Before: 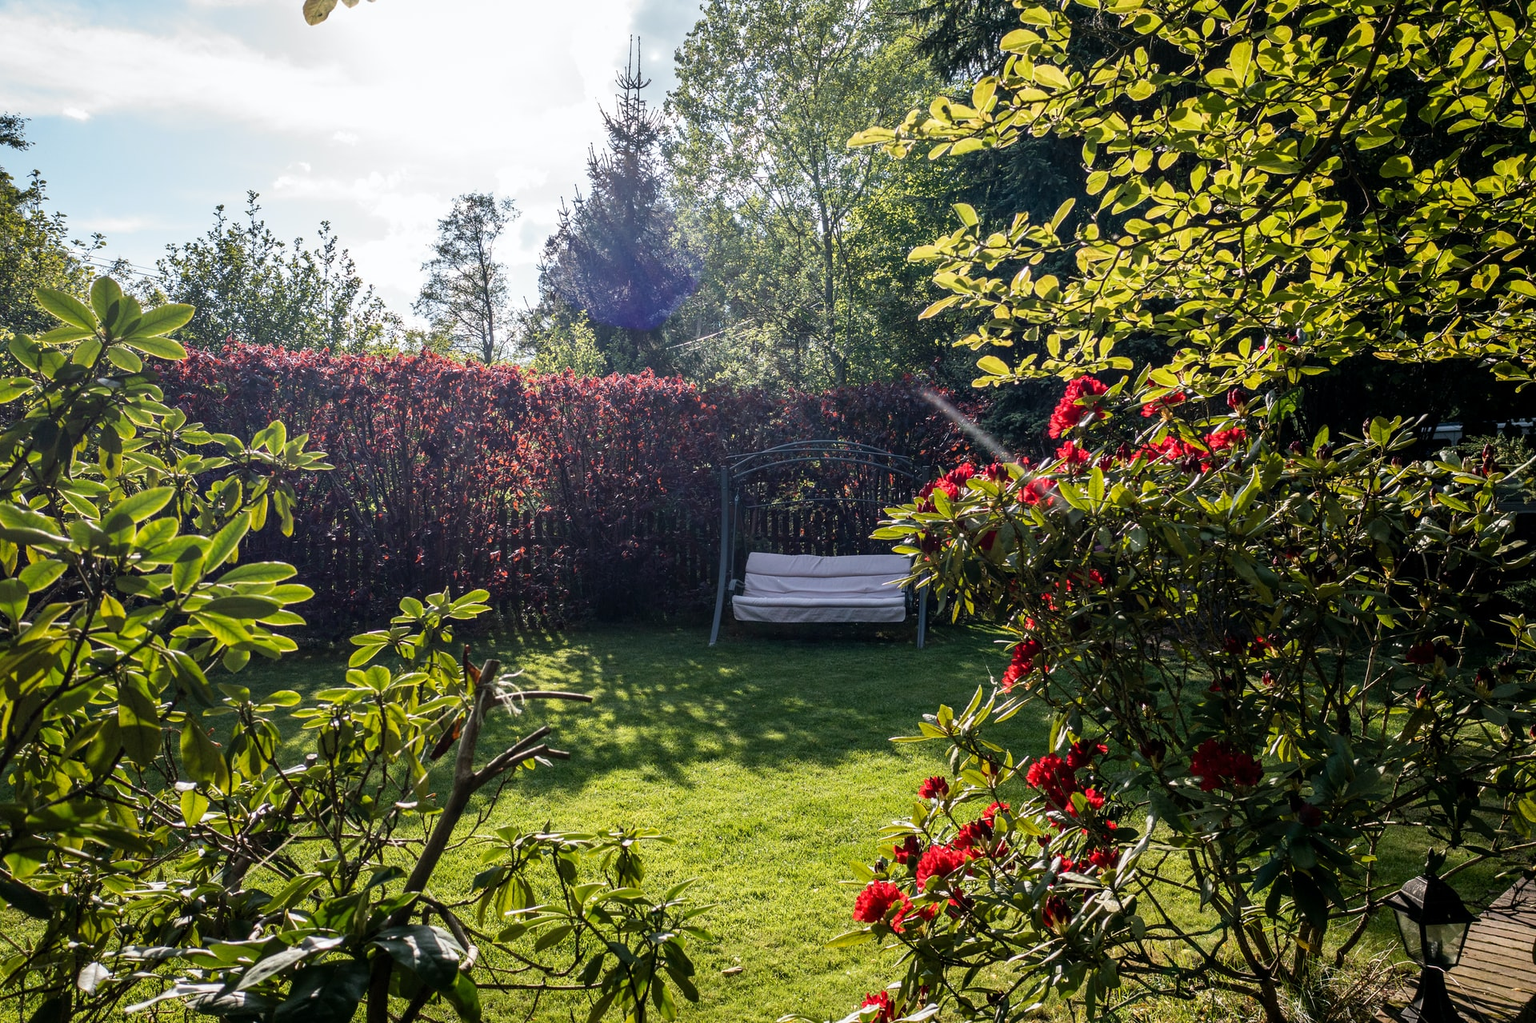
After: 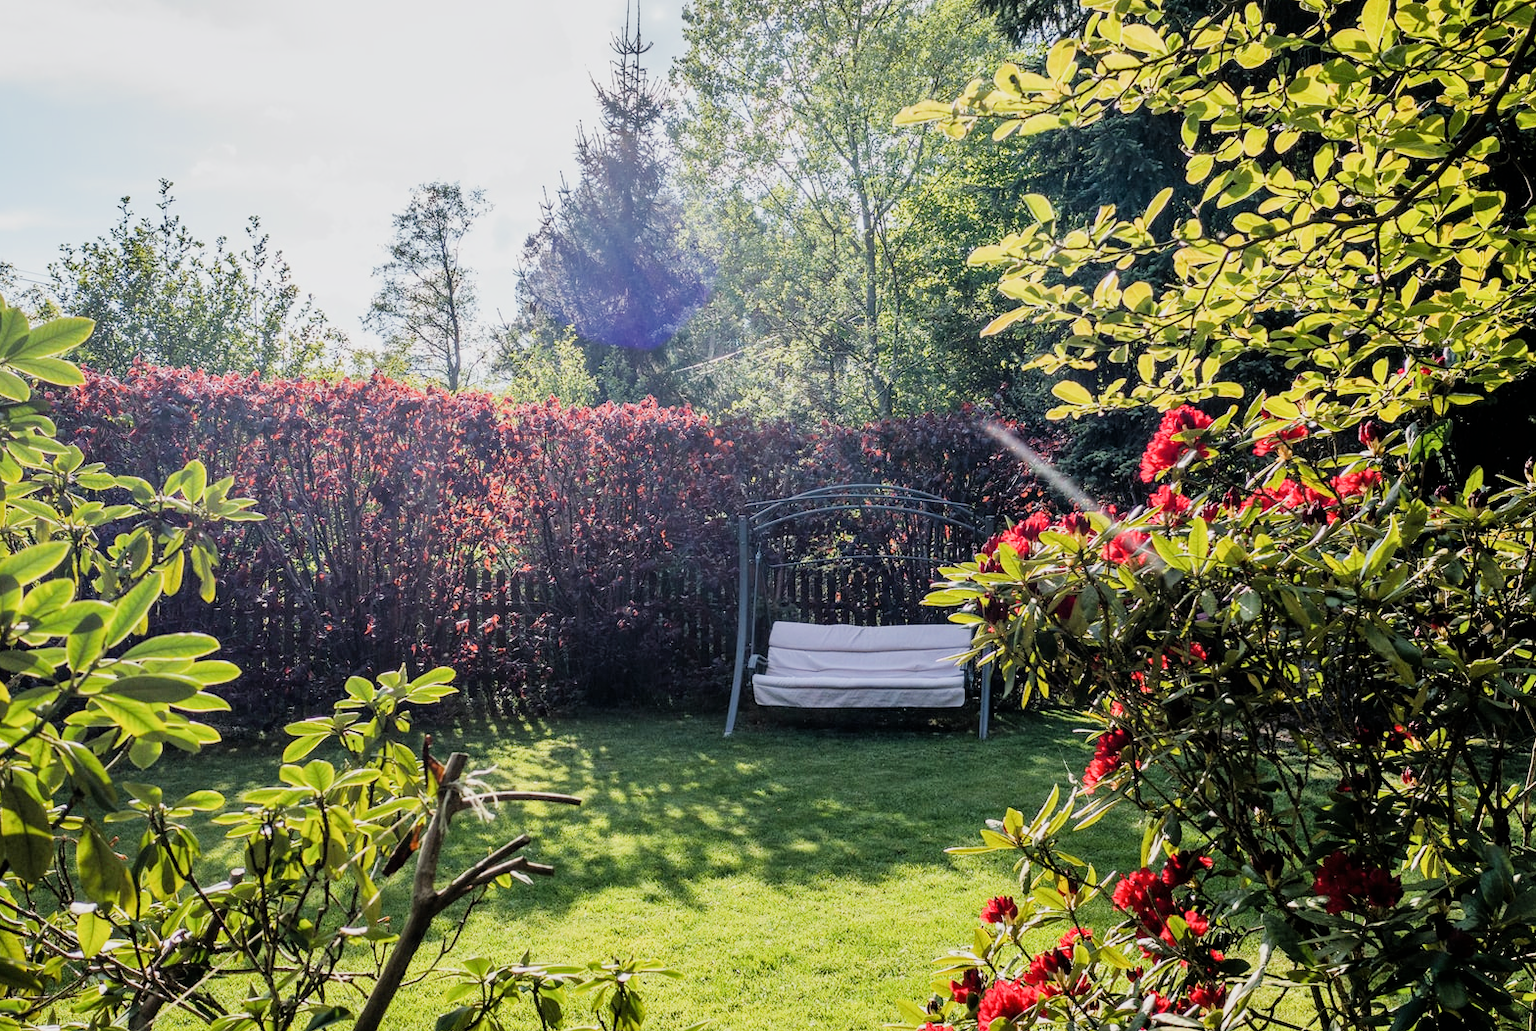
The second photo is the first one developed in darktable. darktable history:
shadows and highlights: shadows 36.44, highlights -27.96, soften with gaussian
exposure: black level correction 0, exposure 1.1 EV, compensate highlight preservation false
filmic rgb: black relative exposure -6.93 EV, white relative exposure 5.64 EV, threshold 6 EV, hardness 2.86, enable highlight reconstruction true
crop and rotate: left 7.693%, top 4.397%, right 10.608%, bottom 13.263%
